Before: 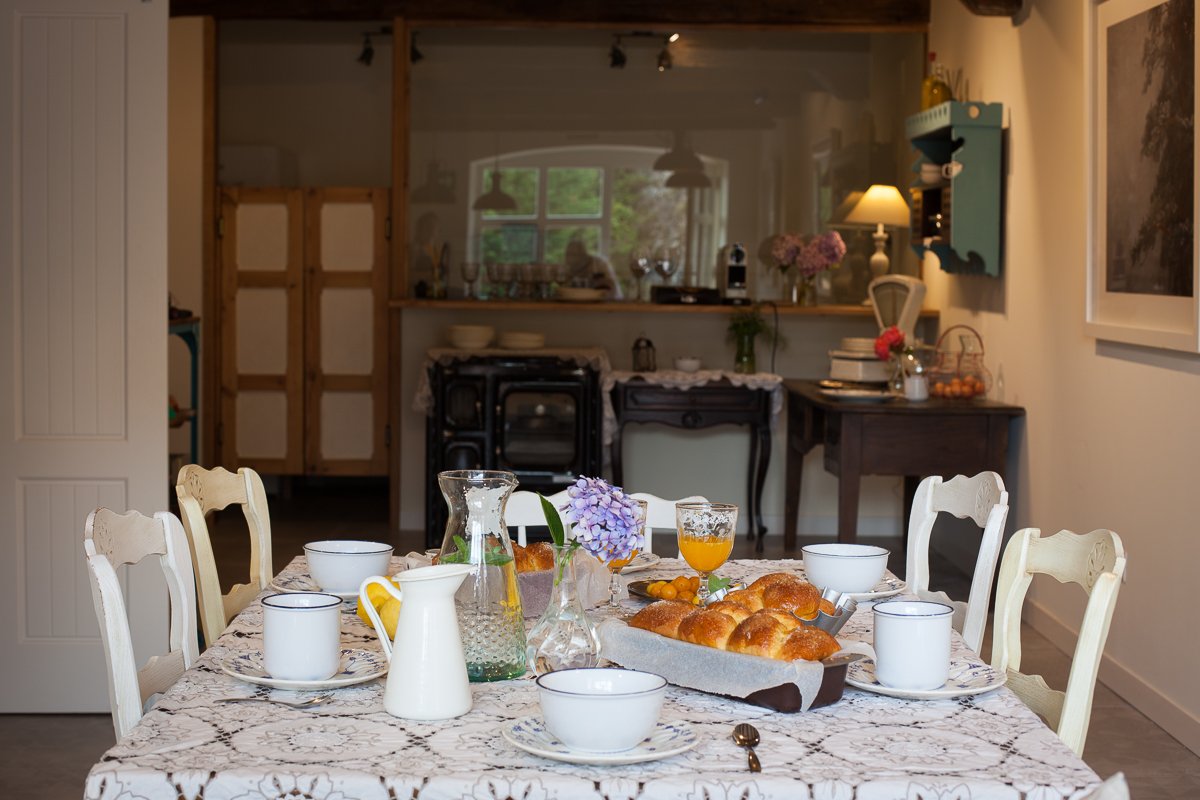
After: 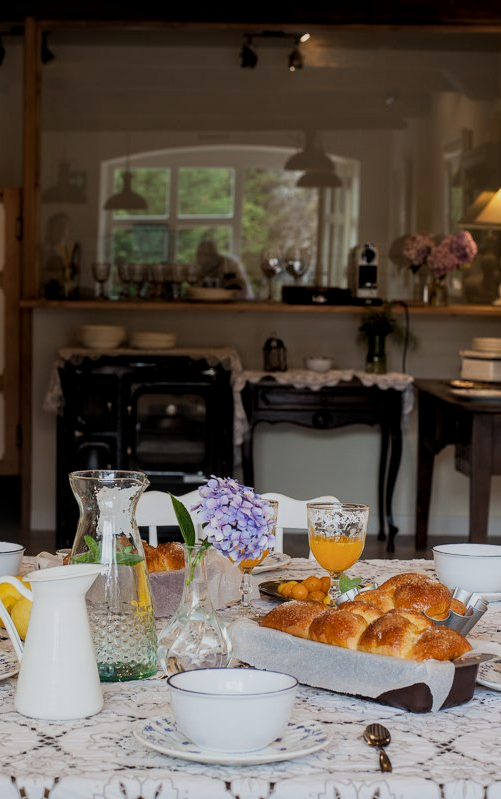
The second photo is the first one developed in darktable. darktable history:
filmic rgb: black relative exposure -8.02 EV, white relative exposure 4.03 EV, threshold 2.95 EV, hardness 4.17, enable highlight reconstruction true
crop: left 30.822%, right 27.389%
local contrast: on, module defaults
